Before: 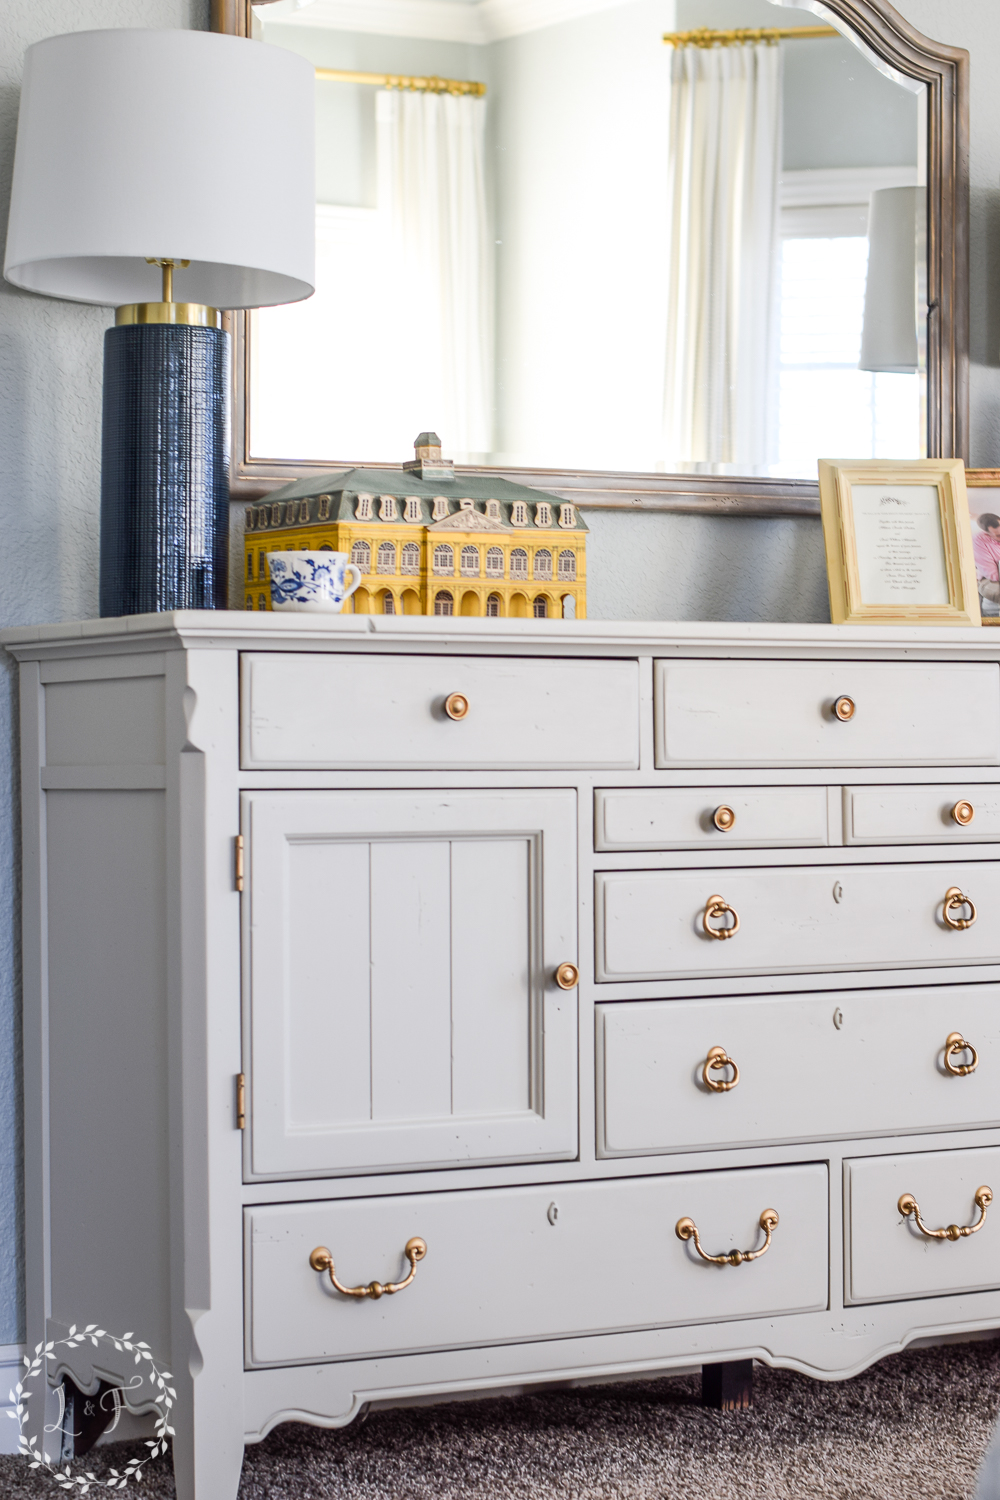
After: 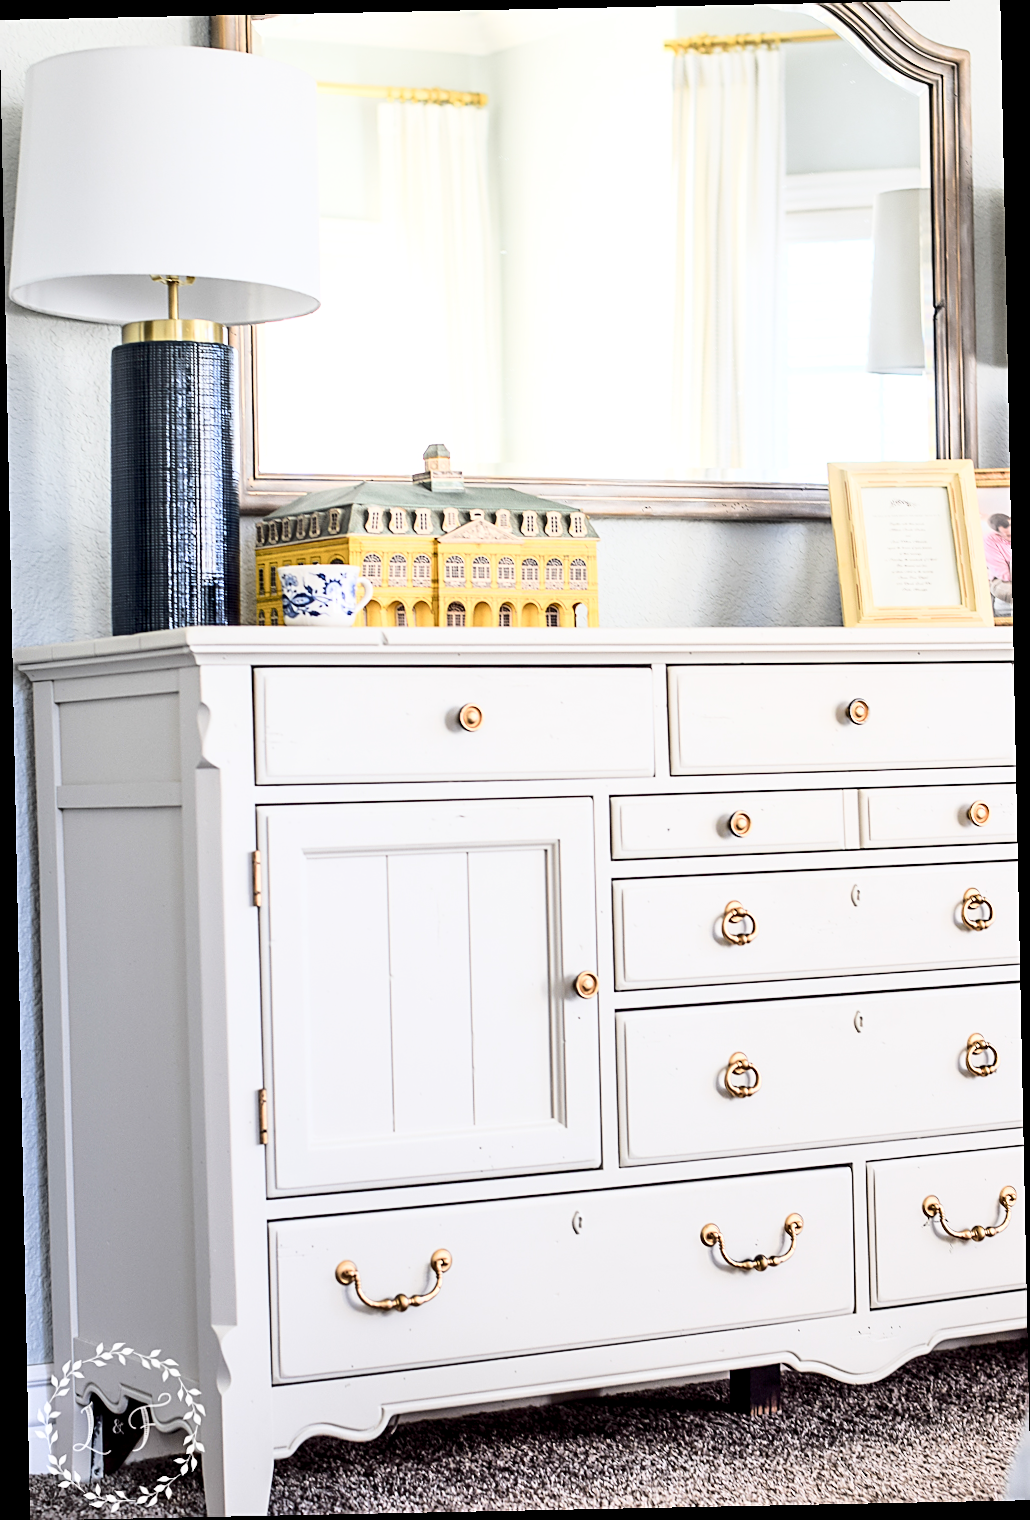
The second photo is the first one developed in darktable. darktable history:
sharpen: on, module defaults
color correction: saturation 0.8
base curve: curves: ch0 [(0, 0) (0.032, 0.037) (0.105, 0.228) (0.435, 0.76) (0.856, 0.983) (1, 1)]
exposure: black level correction 0.005, exposure 0.001 EV, compensate highlight preservation false
rotate and perspective: rotation -1.17°, automatic cropping off
